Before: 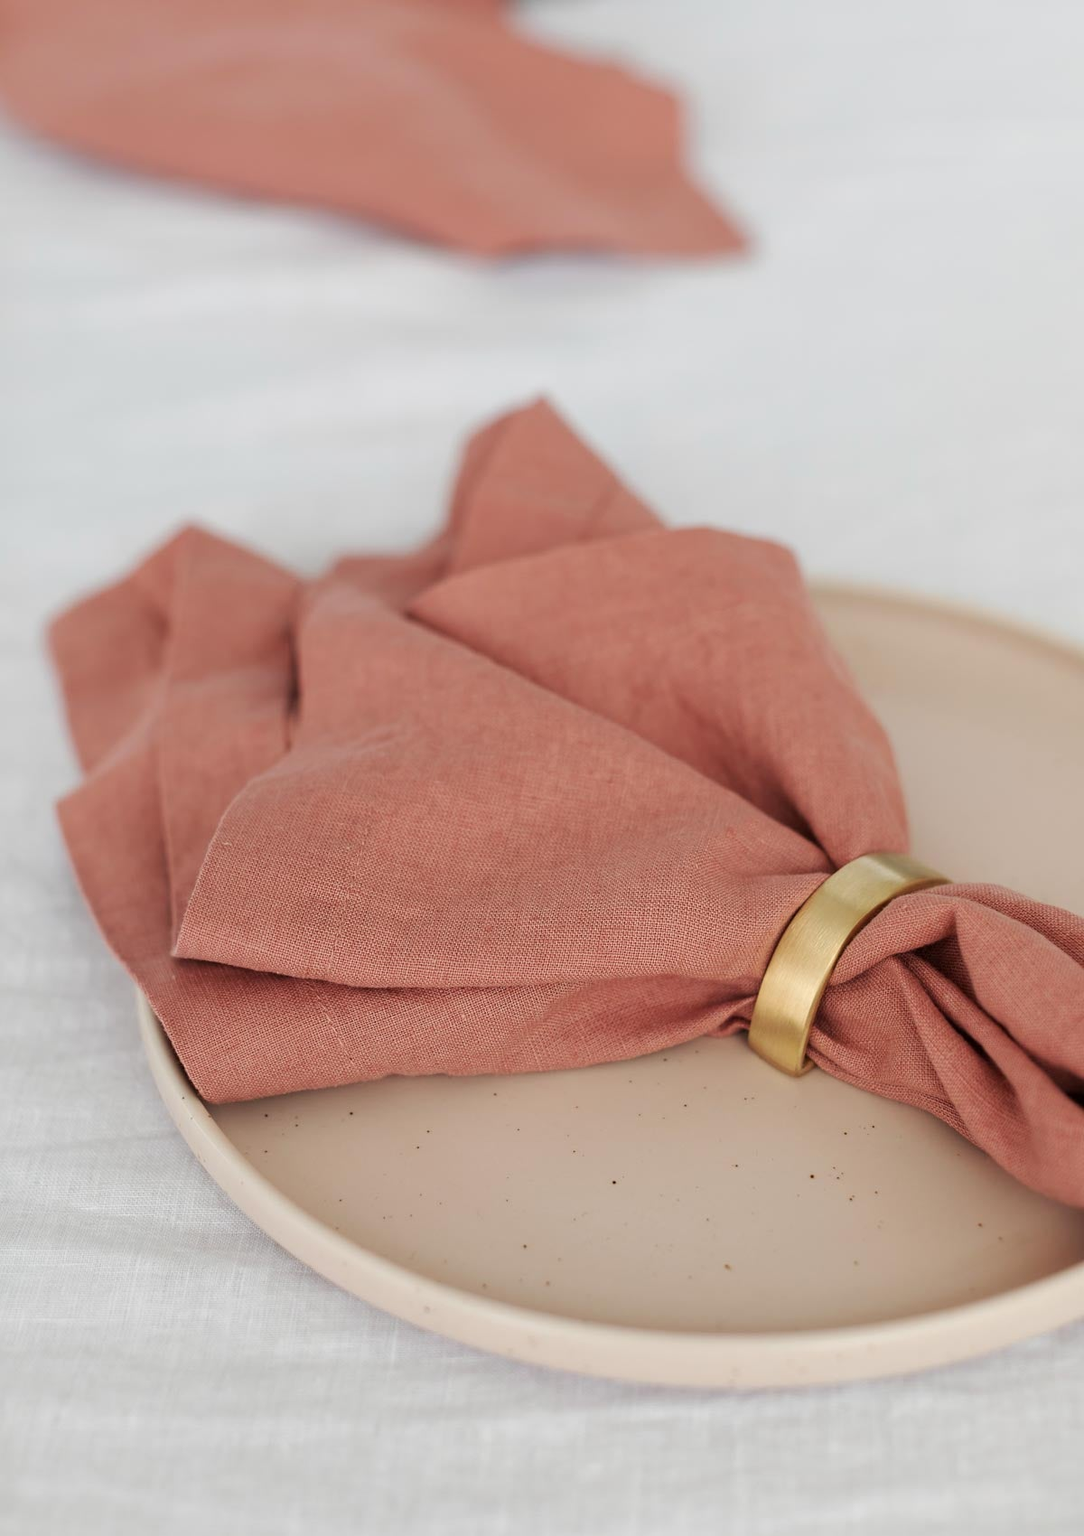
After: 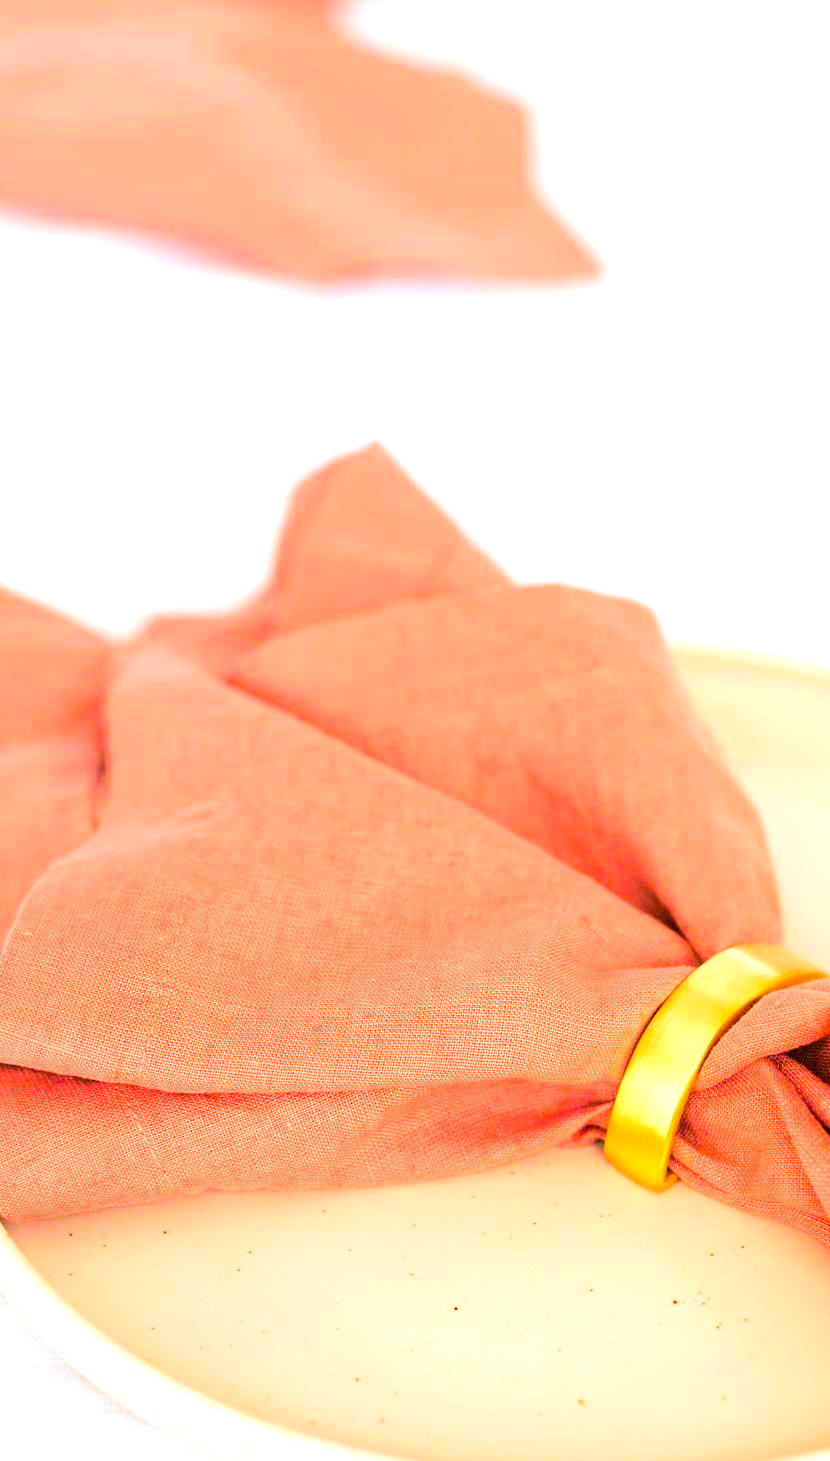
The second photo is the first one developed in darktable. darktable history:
color balance rgb: power › chroma 0.251%, power › hue 63.19°, highlights gain › chroma 0.273%, highlights gain › hue 331.75°, linear chroma grading › global chroma 15.038%, perceptual saturation grading › global saturation 31.319%, global vibrance 24.358%
tone equalizer: -7 EV 0.142 EV, -6 EV 0.579 EV, -5 EV 1.15 EV, -4 EV 1.35 EV, -3 EV 1.16 EV, -2 EV 0.6 EV, -1 EV 0.156 EV, edges refinement/feathering 500, mask exposure compensation -1.57 EV, preserve details no
crop: left 18.698%, right 12.12%, bottom 14.049%
exposure: black level correction 0, exposure 1.191 EV, compensate highlight preservation false
